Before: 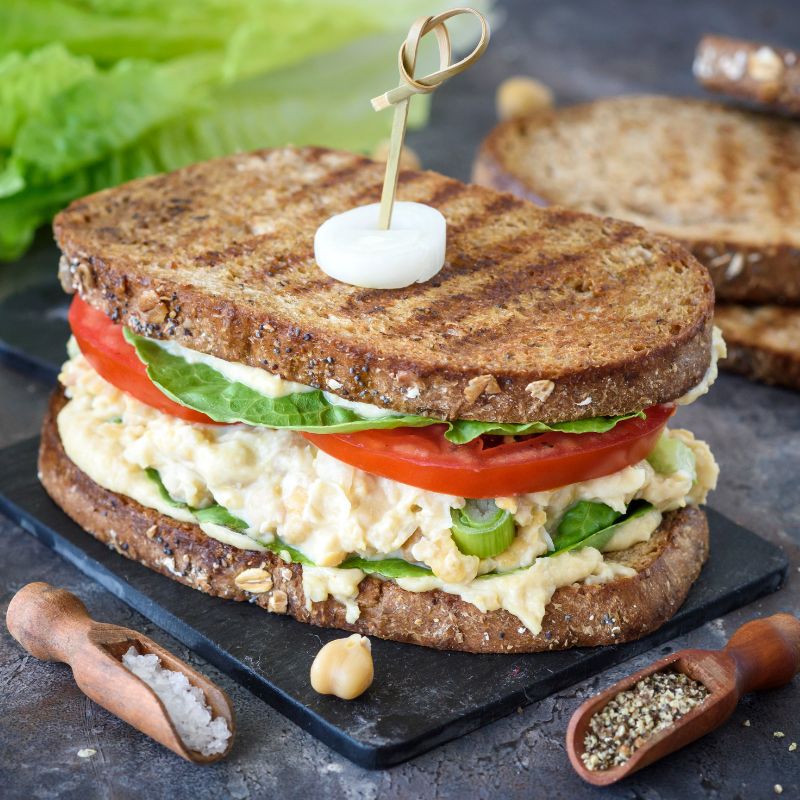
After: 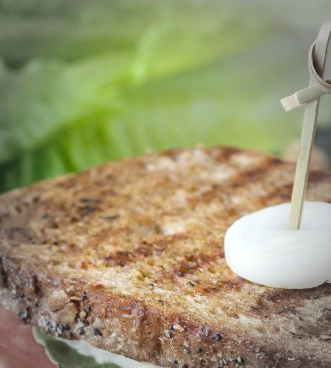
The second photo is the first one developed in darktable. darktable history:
vignetting: fall-off start 63.64%, brightness -0.447, saturation -0.688, width/height ratio 0.88, unbound false
crop and rotate: left 11.279%, top 0.094%, right 47.223%, bottom 53.83%
